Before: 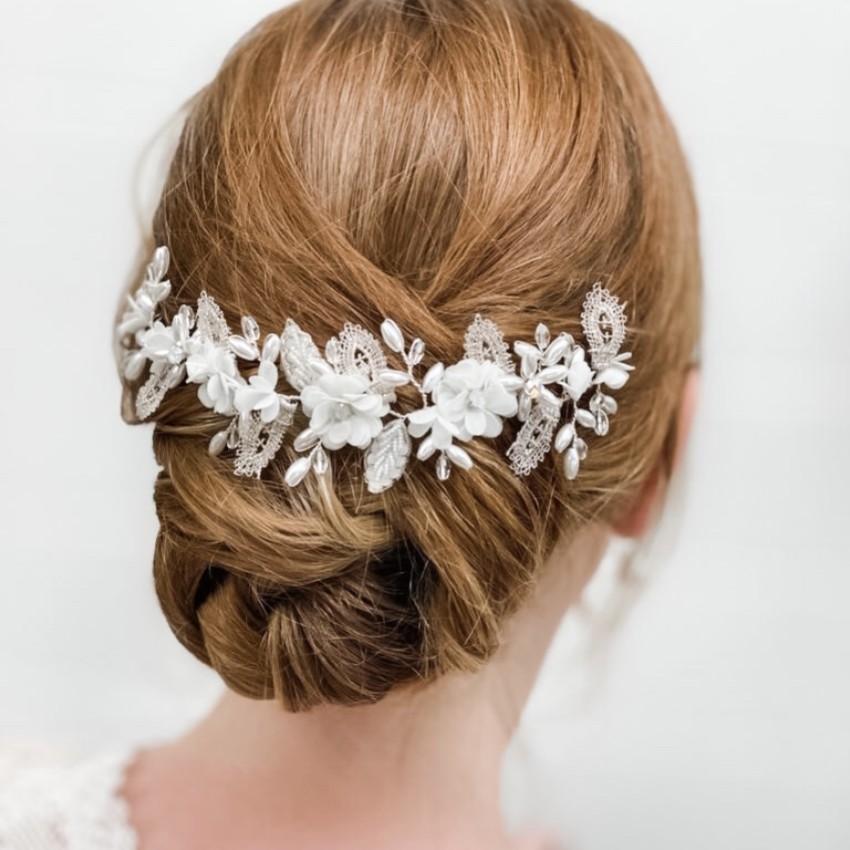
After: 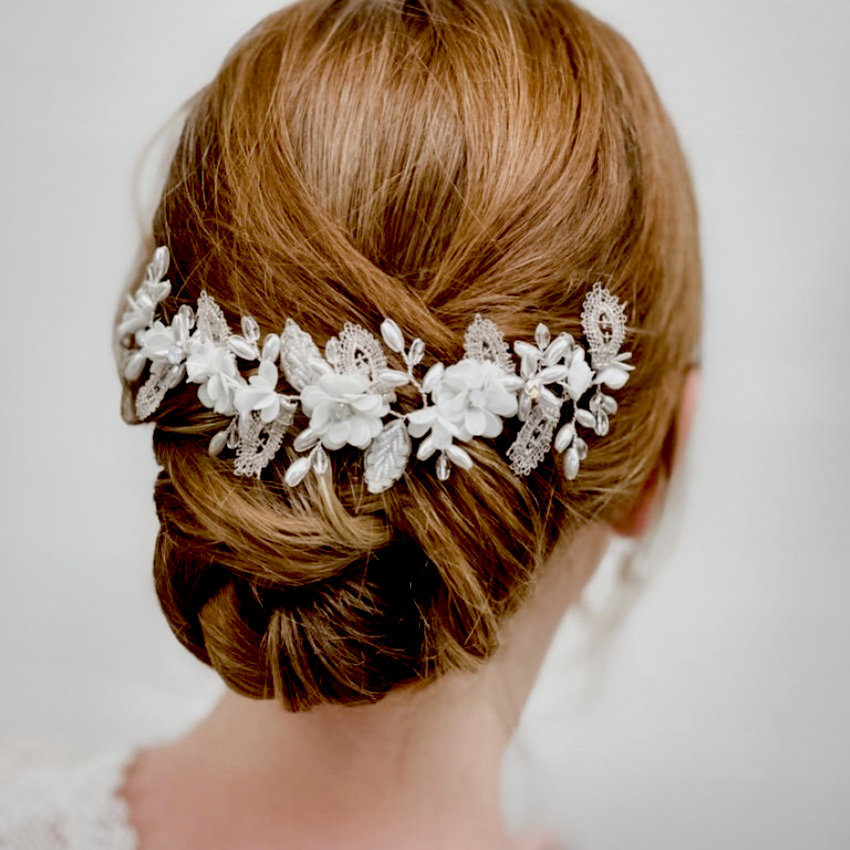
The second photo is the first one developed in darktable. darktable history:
vignetting: fall-off start 72.1%, fall-off radius 107.48%, brightness -0.227, saturation 0.136, width/height ratio 0.728, dithering 8-bit output
exposure: black level correction 0.044, exposure -0.231 EV, compensate highlight preservation false
